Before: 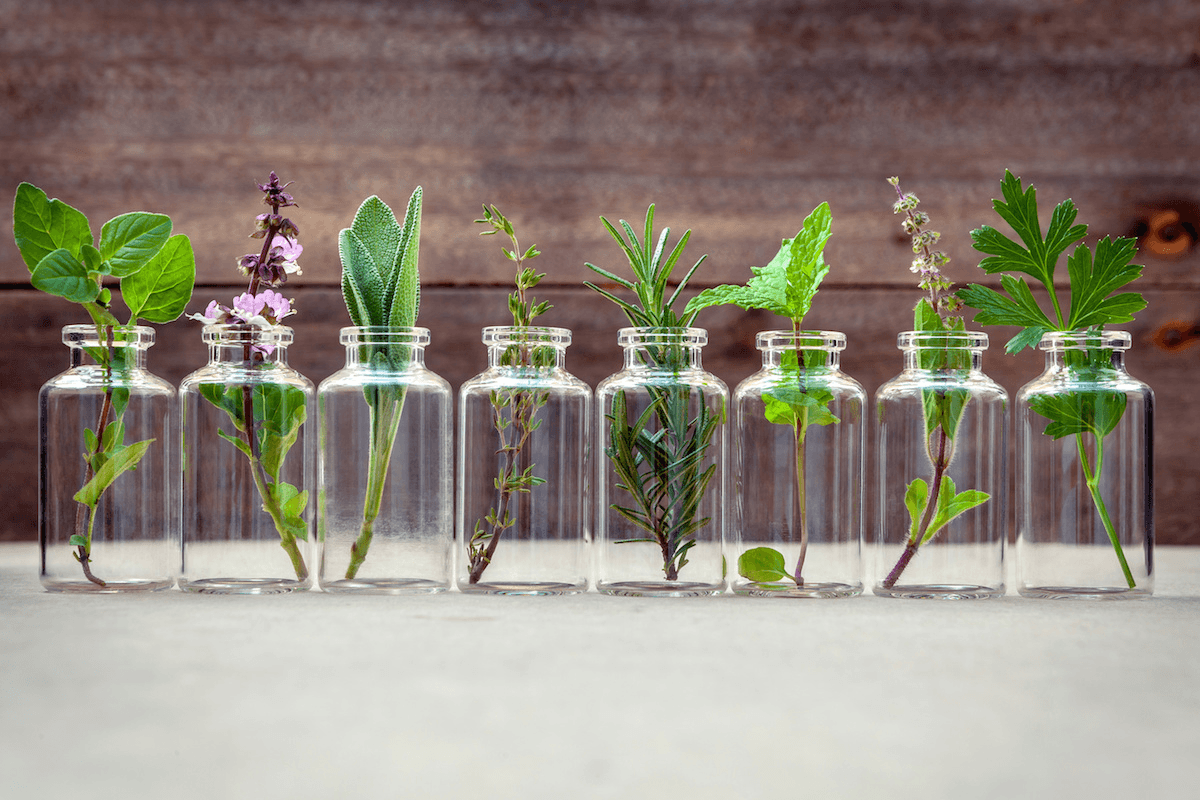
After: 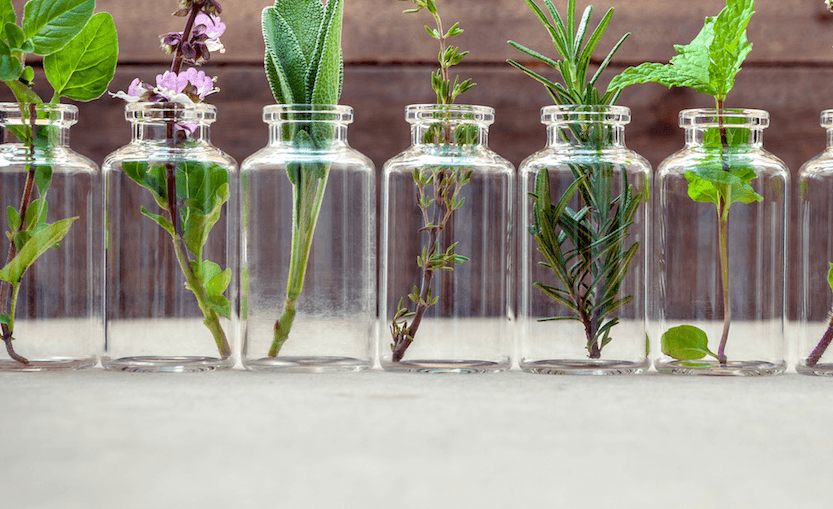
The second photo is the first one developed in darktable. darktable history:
crop: left 6.47%, top 27.783%, right 24.059%, bottom 8.508%
